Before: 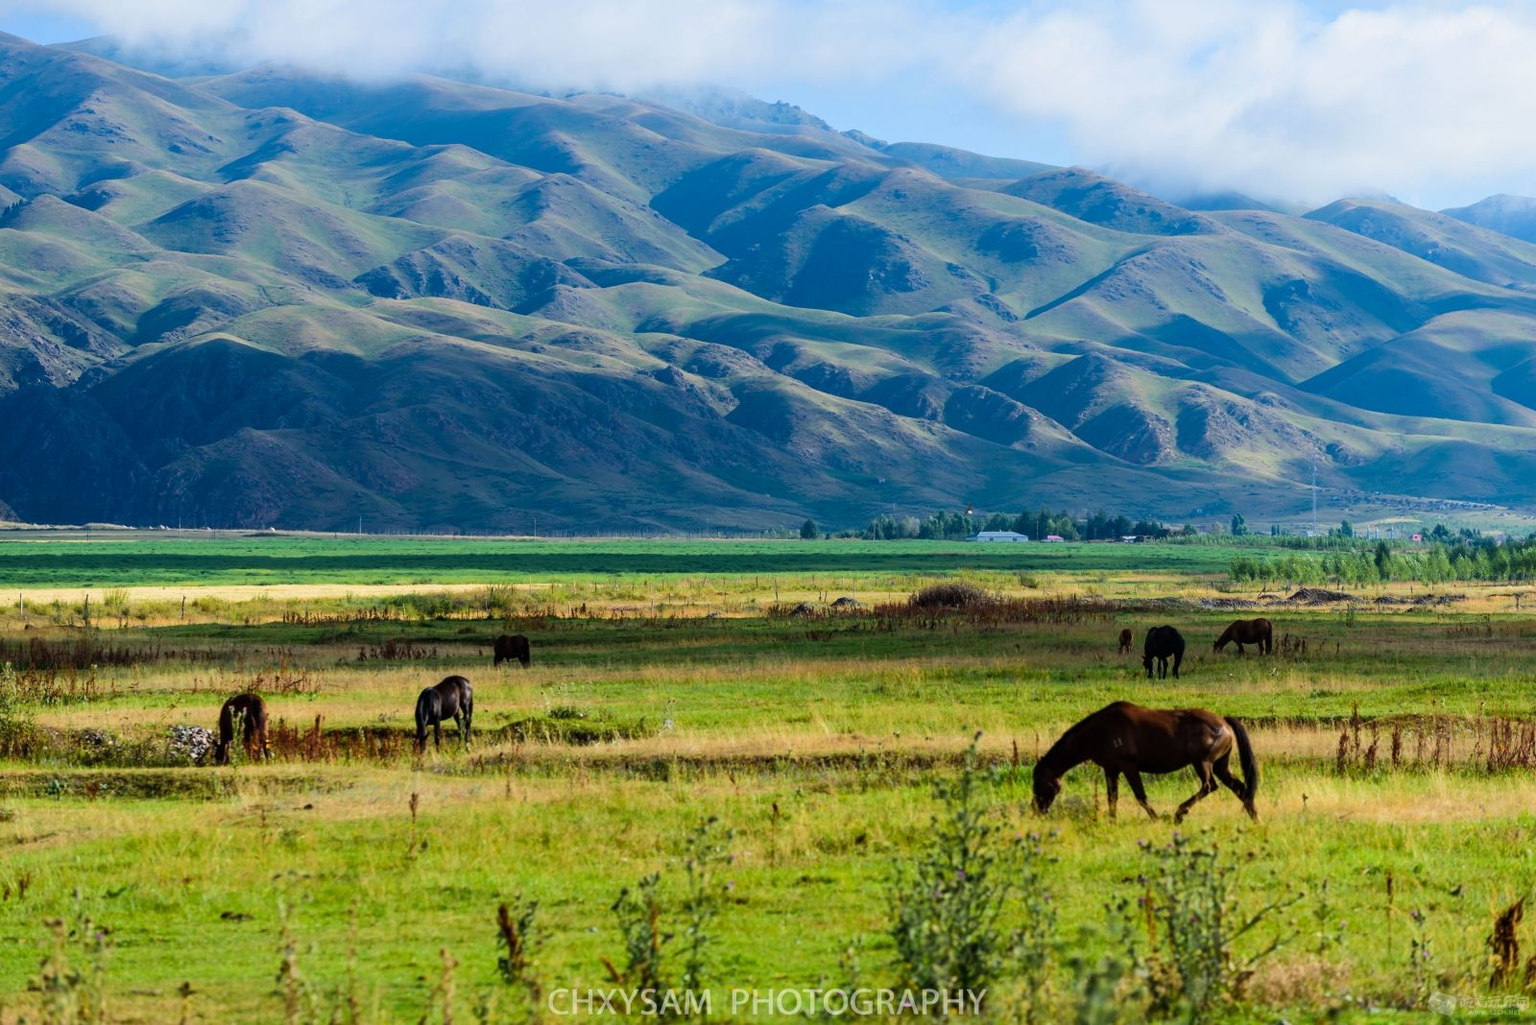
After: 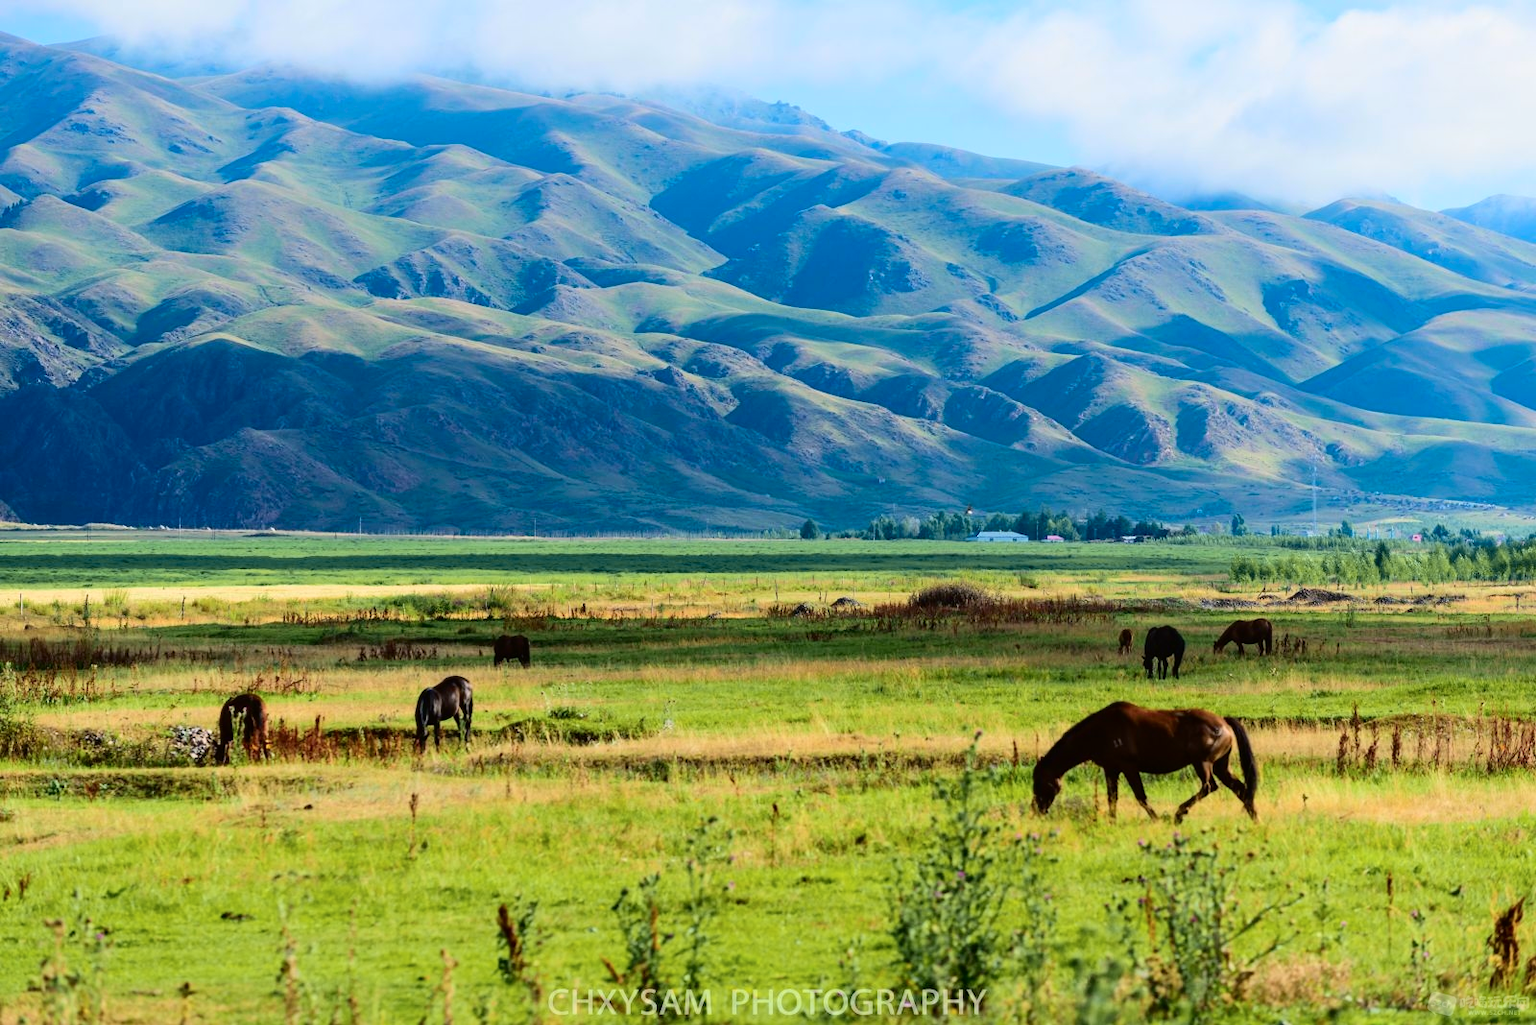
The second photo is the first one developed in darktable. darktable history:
tone curve: curves: ch0 [(0, 0.01) (0.052, 0.045) (0.136, 0.133) (0.29, 0.332) (0.453, 0.531) (0.676, 0.751) (0.89, 0.919) (1, 1)]; ch1 [(0, 0) (0.094, 0.081) (0.285, 0.299) (0.385, 0.403) (0.447, 0.429) (0.495, 0.496) (0.544, 0.552) (0.589, 0.612) (0.722, 0.728) (1, 1)]; ch2 [(0, 0) (0.257, 0.217) (0.43, 0.421) (0.498, 0.507) (0.531, 0.544) (0.56, 0.579) (0.625, 0.642) (1, 1)], color space Lab, independent channels, preserve colors none
